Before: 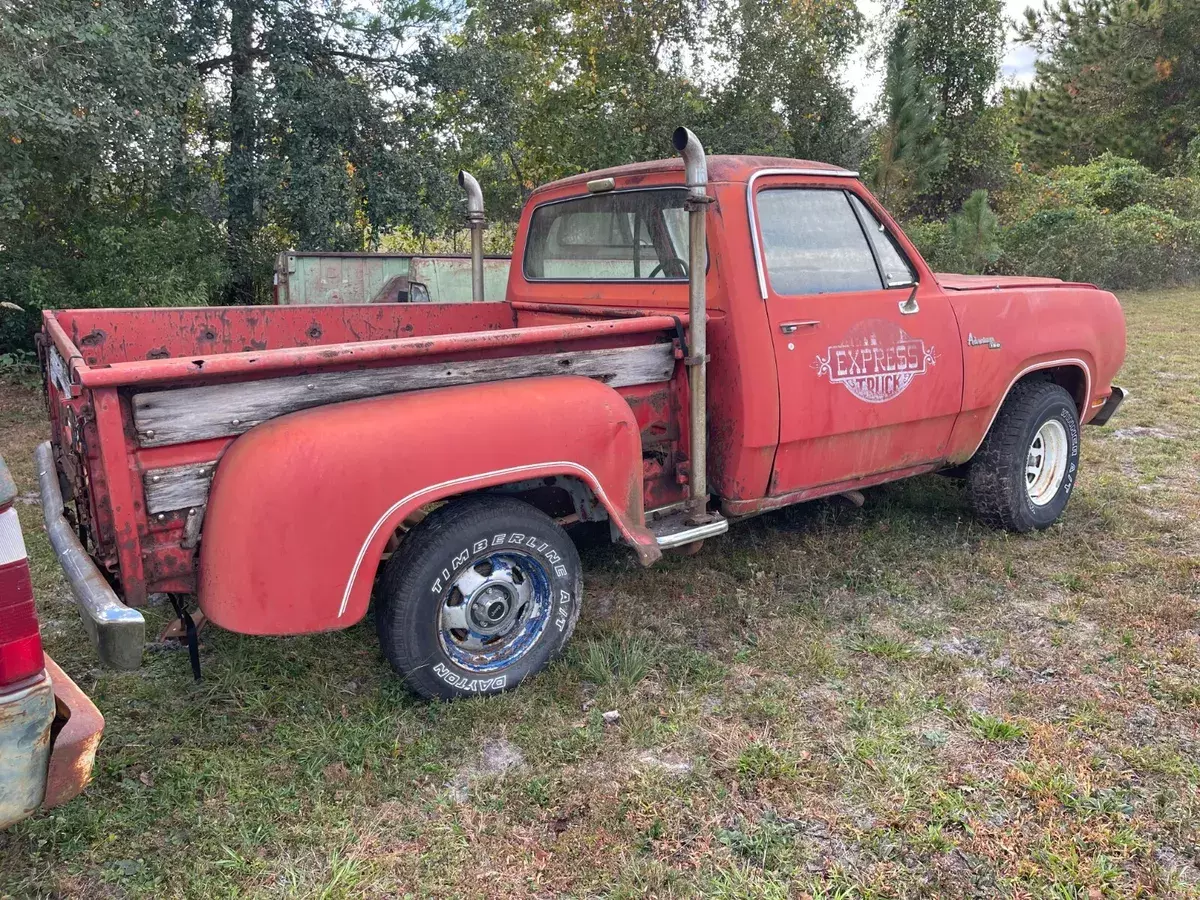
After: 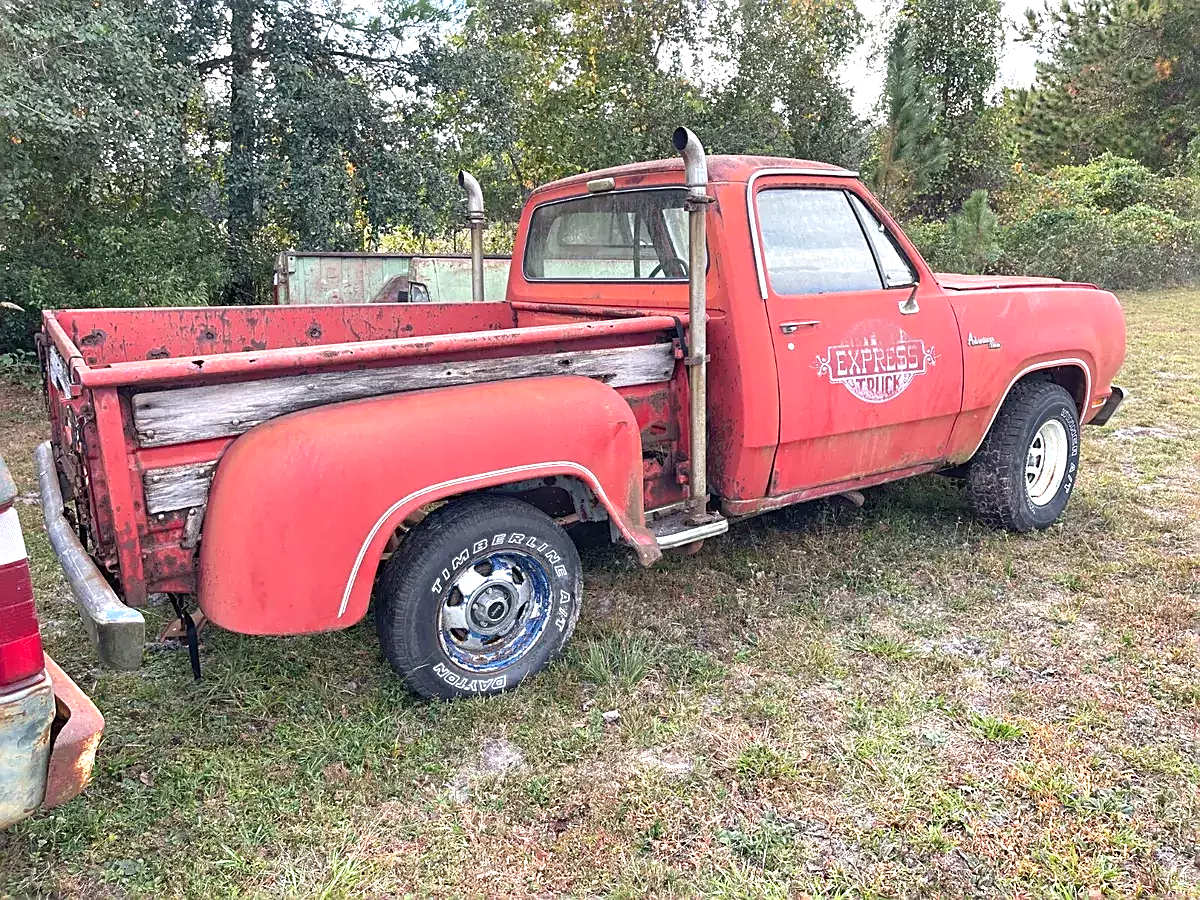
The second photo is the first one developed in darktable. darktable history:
exposure: exposure 0.7 EV, compensate highlight preservation false
sharpen: amount 0.6
